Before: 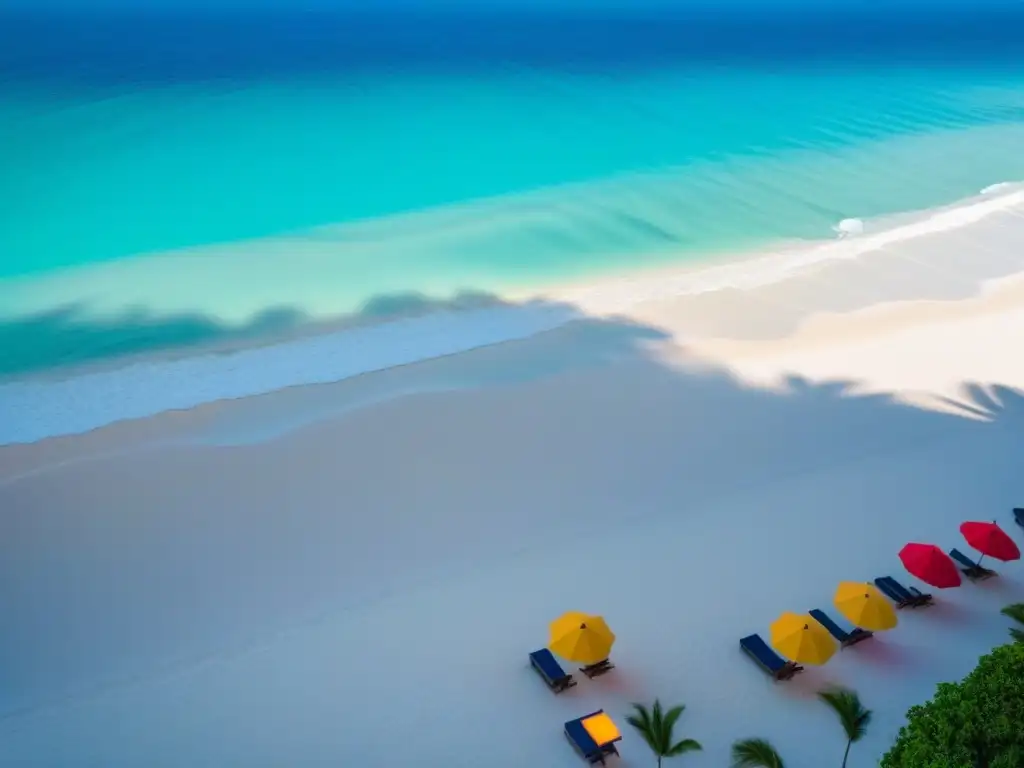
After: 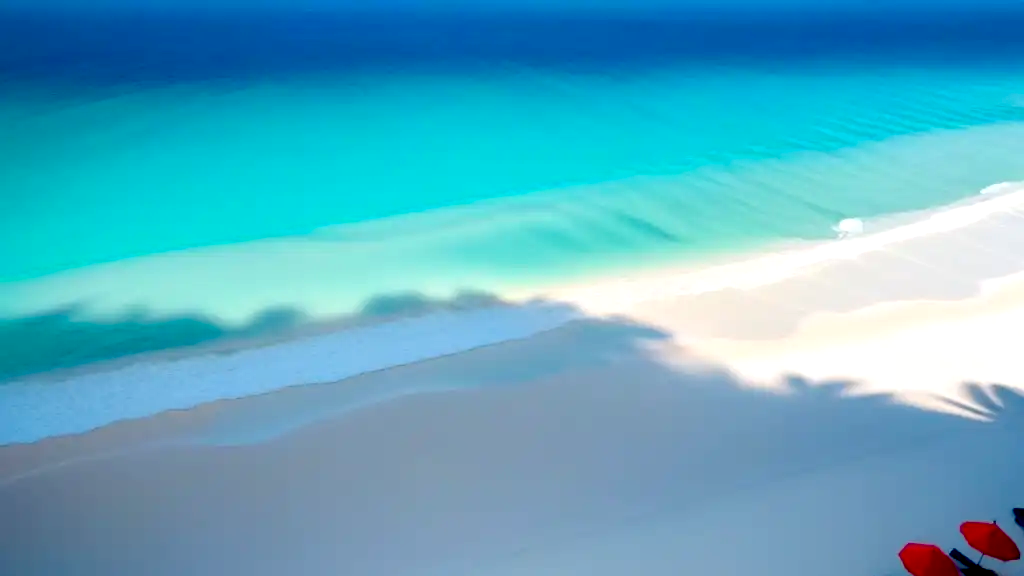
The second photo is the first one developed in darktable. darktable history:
exposure: black level correction 0.047, exposure 0.013 EV, compensate highlight preservation false
crop: bottom 24.988%
tone equalizer: -8 EV -0.001 EV, -7 EV 0.001 EV, -6 EV -0.002 EV, -5 EV -0.003 EV, -4 EV -0.062 EV, -3 EV -0.222 EV, -2 EV -0.267 EV, -1 EV 0.105 EV, +0 EV 0.303 EV
